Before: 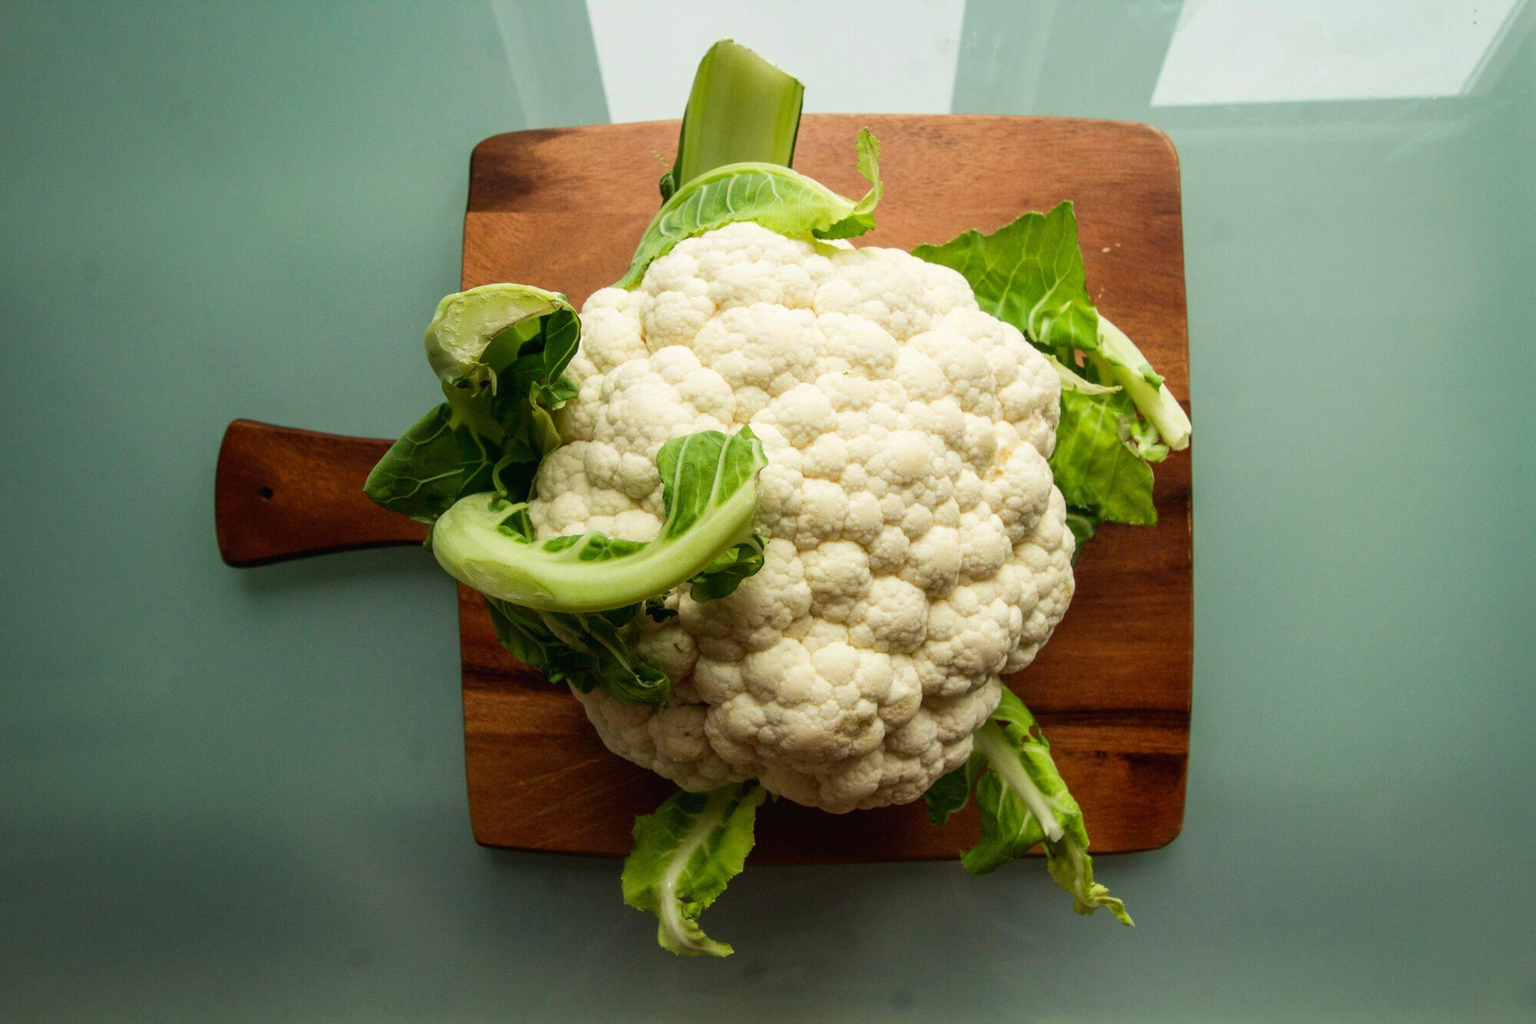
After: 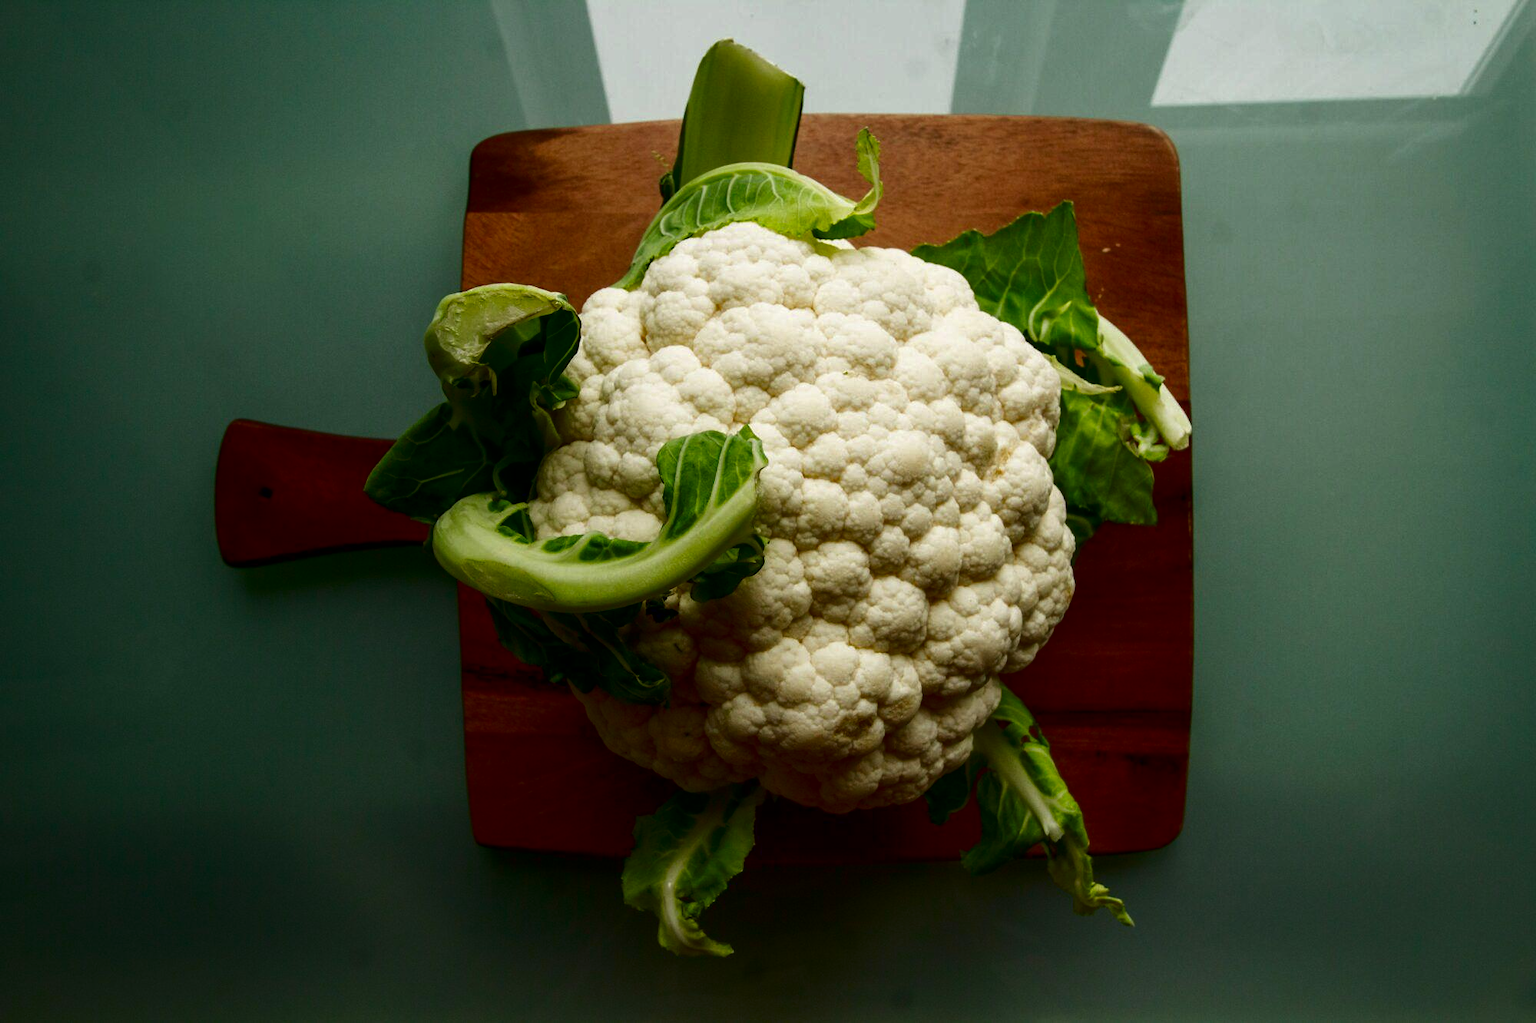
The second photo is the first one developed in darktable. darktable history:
contrast brightness saturation: brightness -0.517
